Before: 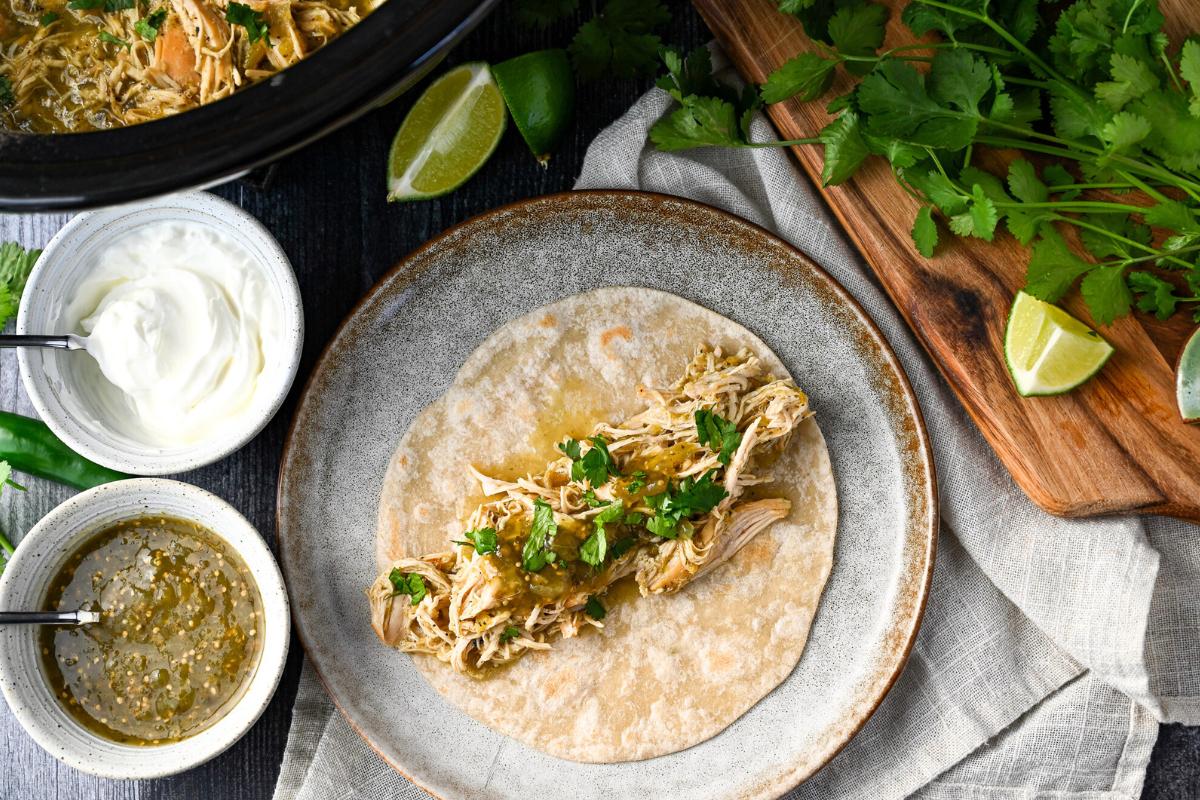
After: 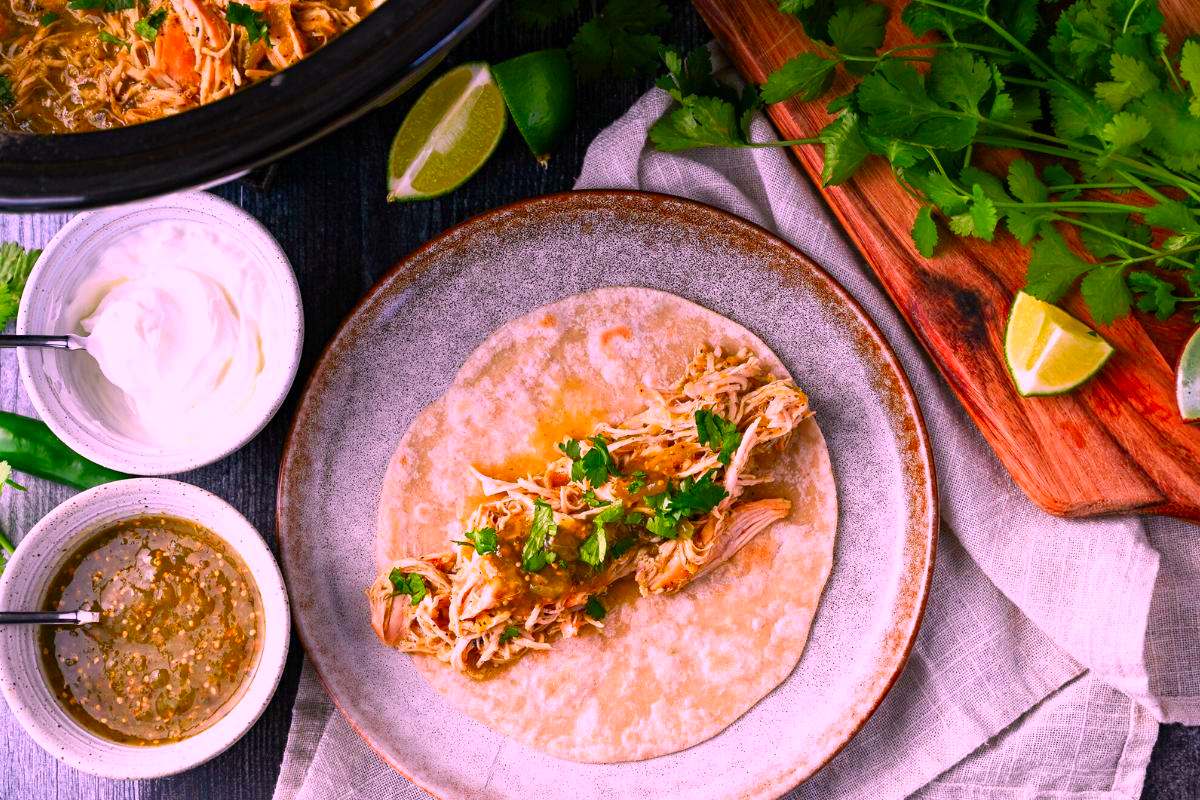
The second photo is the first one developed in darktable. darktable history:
exposure: compensate highlight preservation false
rotate and perspective: crop left 0, crop top 0
color correction: highlights a* 19.5, highlights b* -11.53, saturation 1.69
